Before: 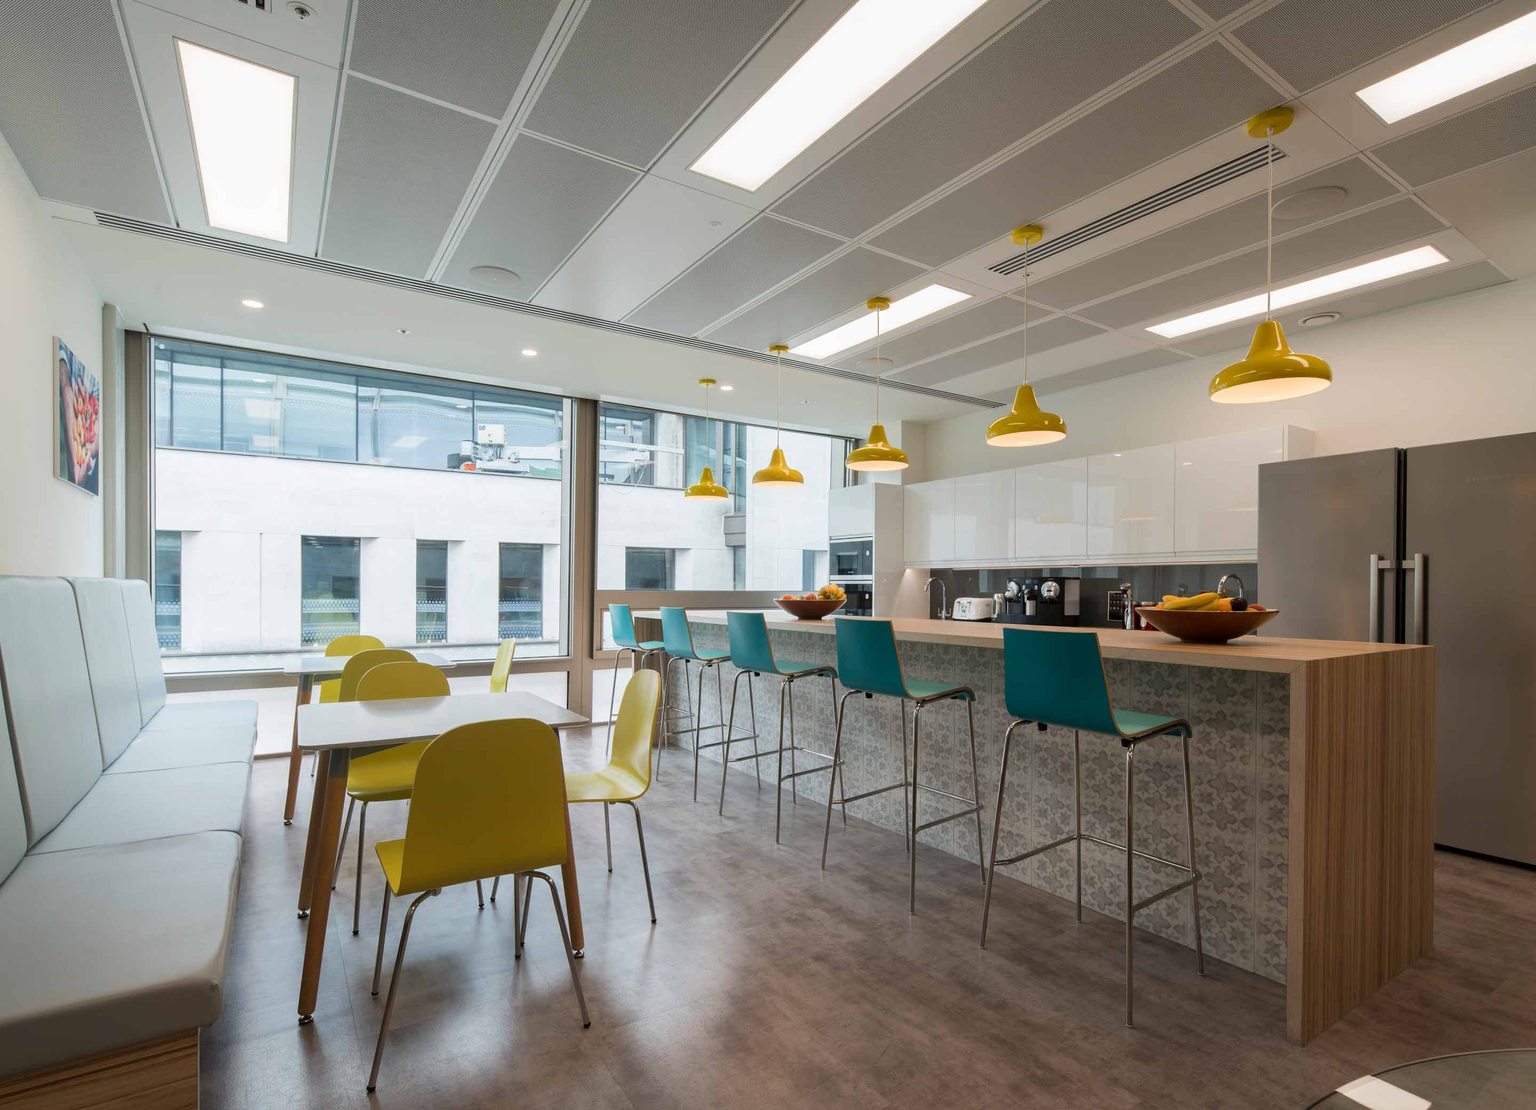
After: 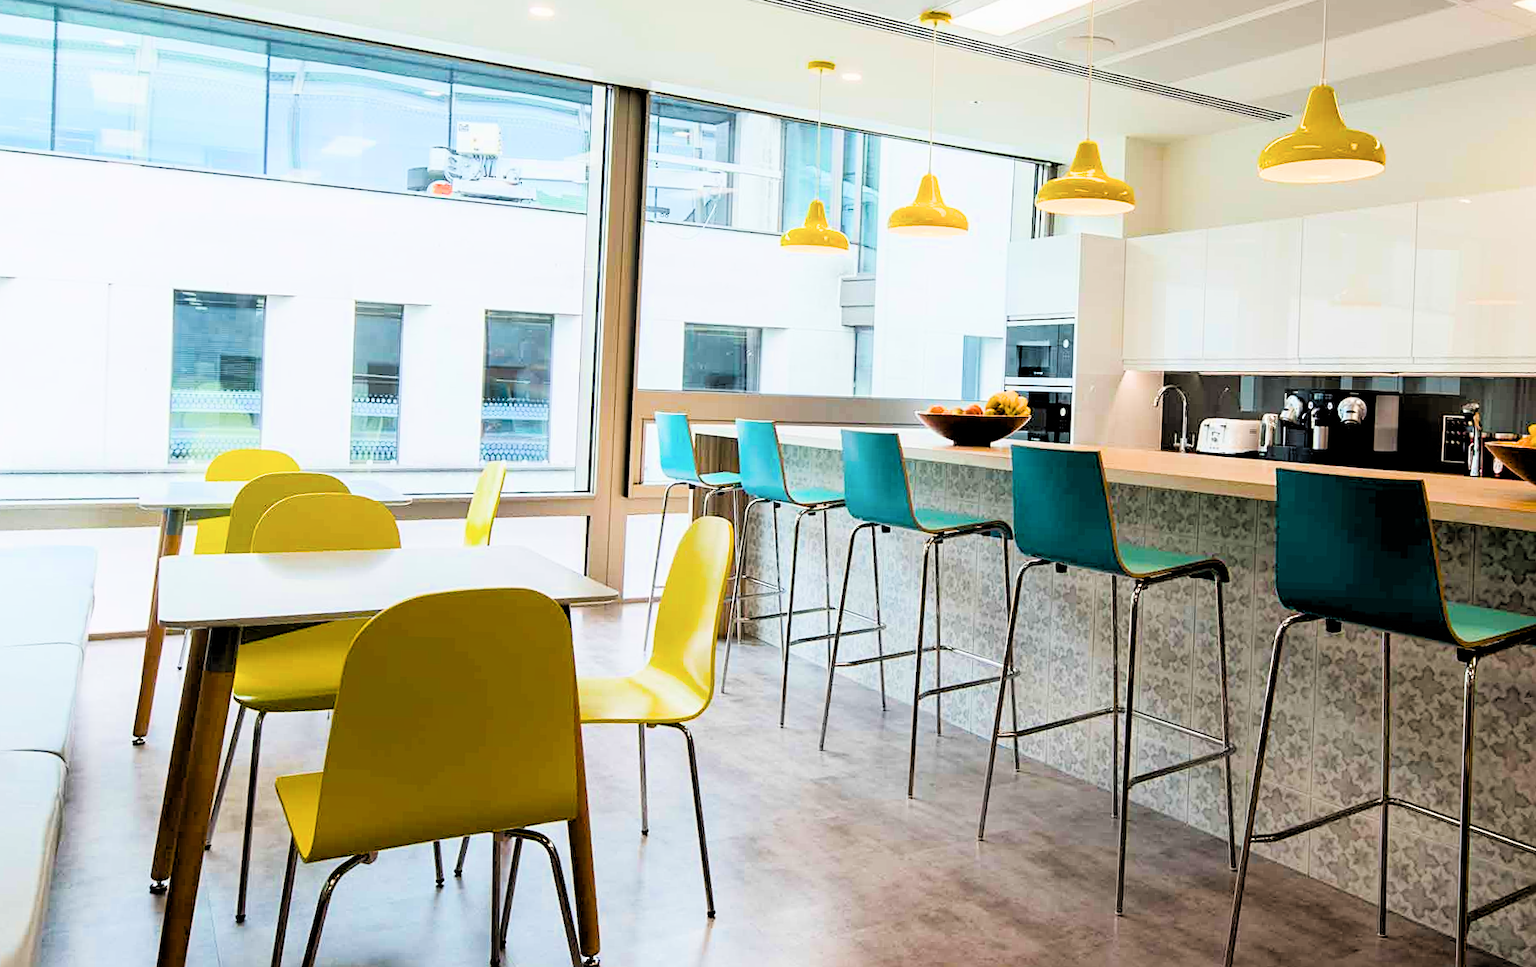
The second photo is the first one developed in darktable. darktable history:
shadows and highlights: shadows 0, highlights 40
rotate and perspective: rotation 1.72°, automatic cropping off
sharpen: radius 2.529, amount 0.323
color balance rgb: linear chroma grading › global chroma 10%, perceptual saturation grading › global saturation 40%, perceptual brilliance grading › global brilliance 30%, global vibrance 20%
filmic rgb: black relative exposure -7.65 EV, white relative exposure 4.56 EV, hardness 3.61, contrast 1.05
tone equalizer: on, module defaults
crop: left 13.312%, top 31.28%, right 24.627%, bottom 15.582%
rgb levels: levels [[0.034, 0.472, 0.904], [0, 0.5, 1], [0, 0.5, 1]]
